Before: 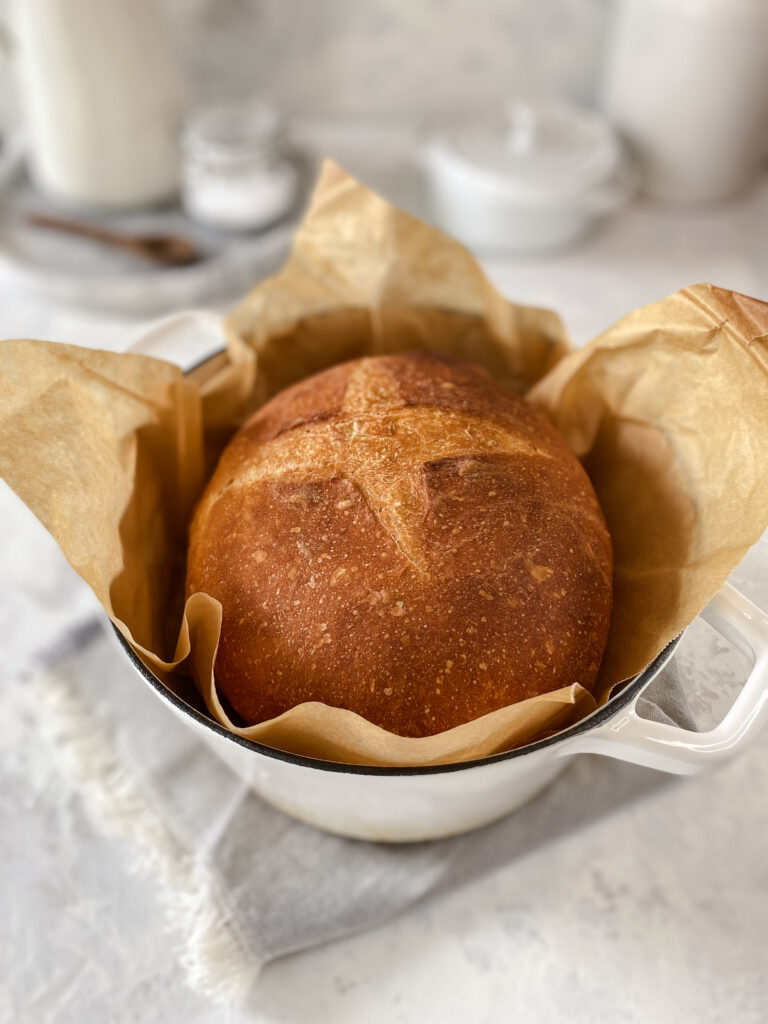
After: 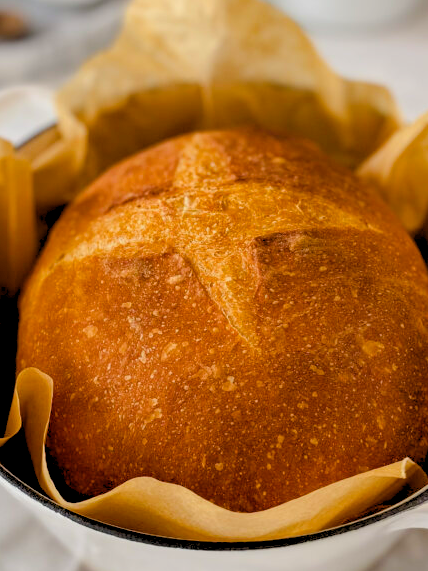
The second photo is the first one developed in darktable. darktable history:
crop and rotate: left 22.13%, top 22.054%, right 22.026%, bottom 22.102%
color balance rgb: perceptual saturation grading › global saturation 25%, global vibrance 20%
rgb levels: preserve colors sum RGB, levels [[0.038, 0.433, 0.934], [0, 0.5, 1], [0, 0.5, 1]]
